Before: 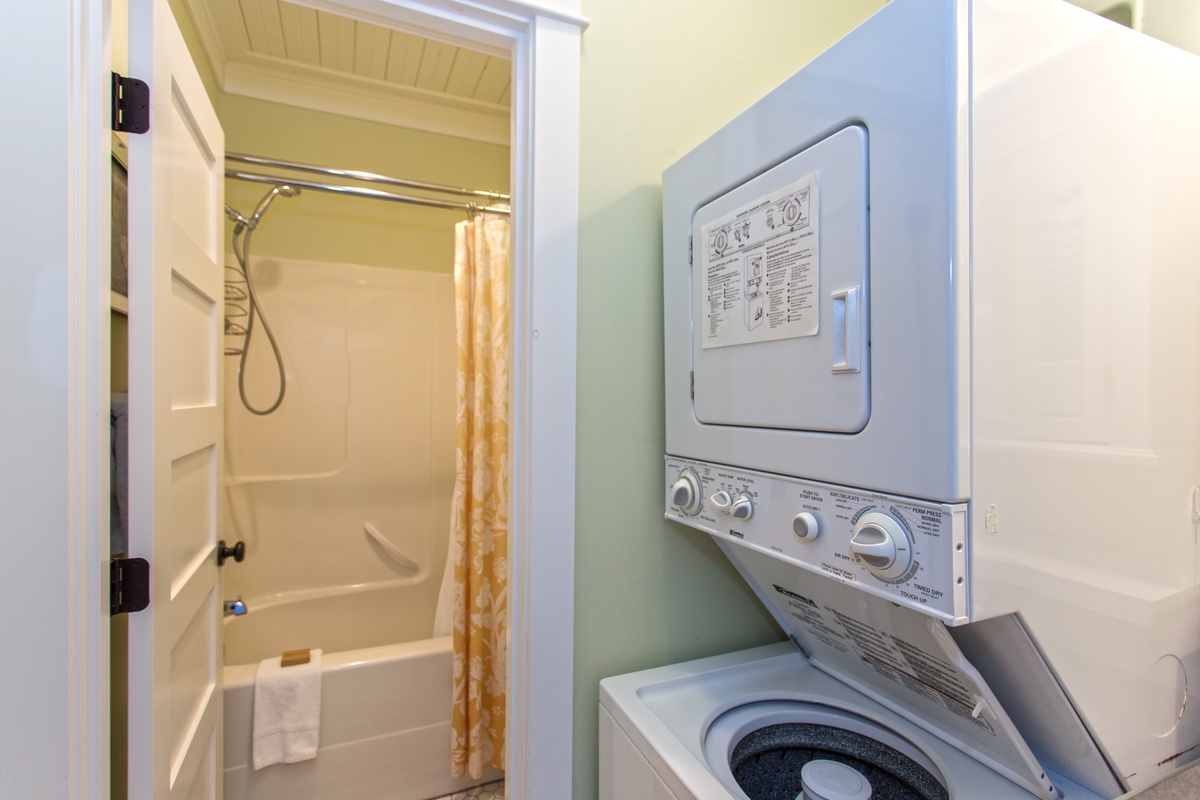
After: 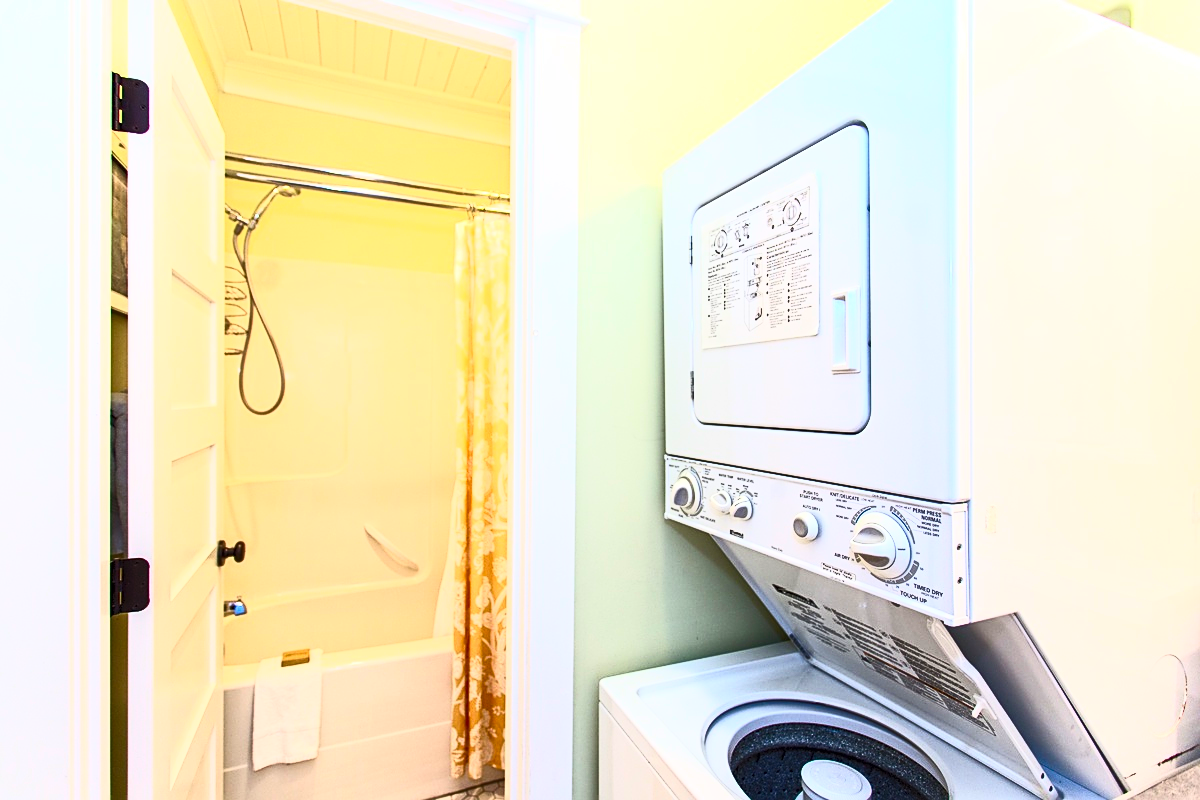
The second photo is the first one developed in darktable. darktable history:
contrast brightness saturation: contrast 0.83, brightness 0.59, saturation 0.59
sharpen: on, module defaults
